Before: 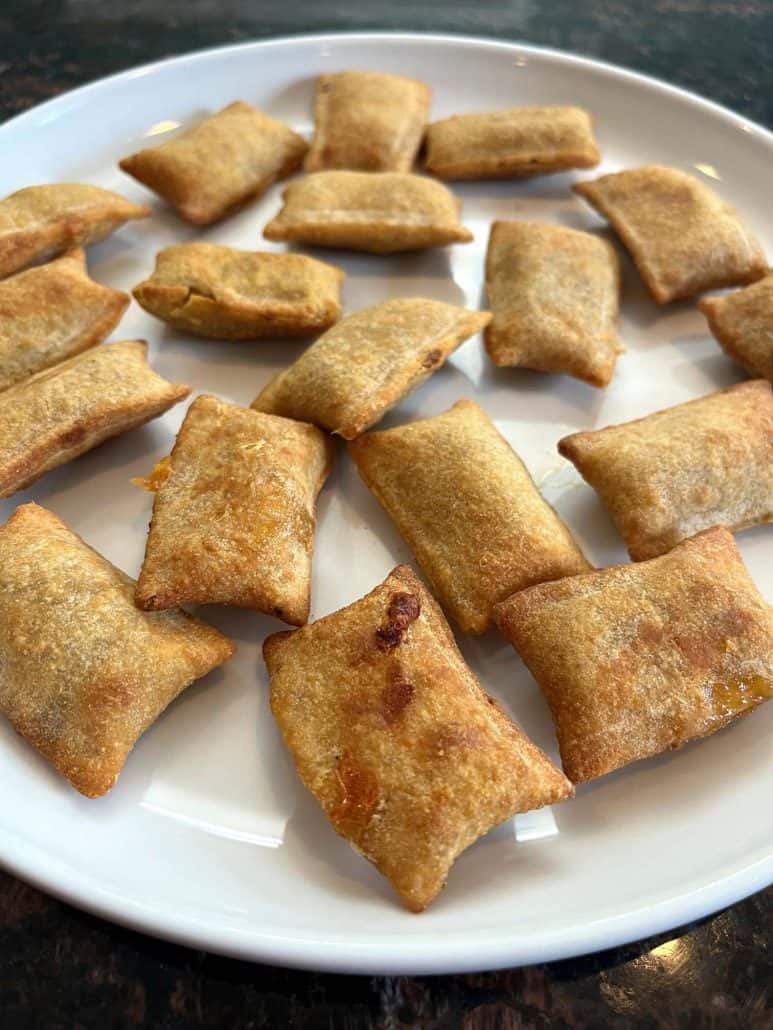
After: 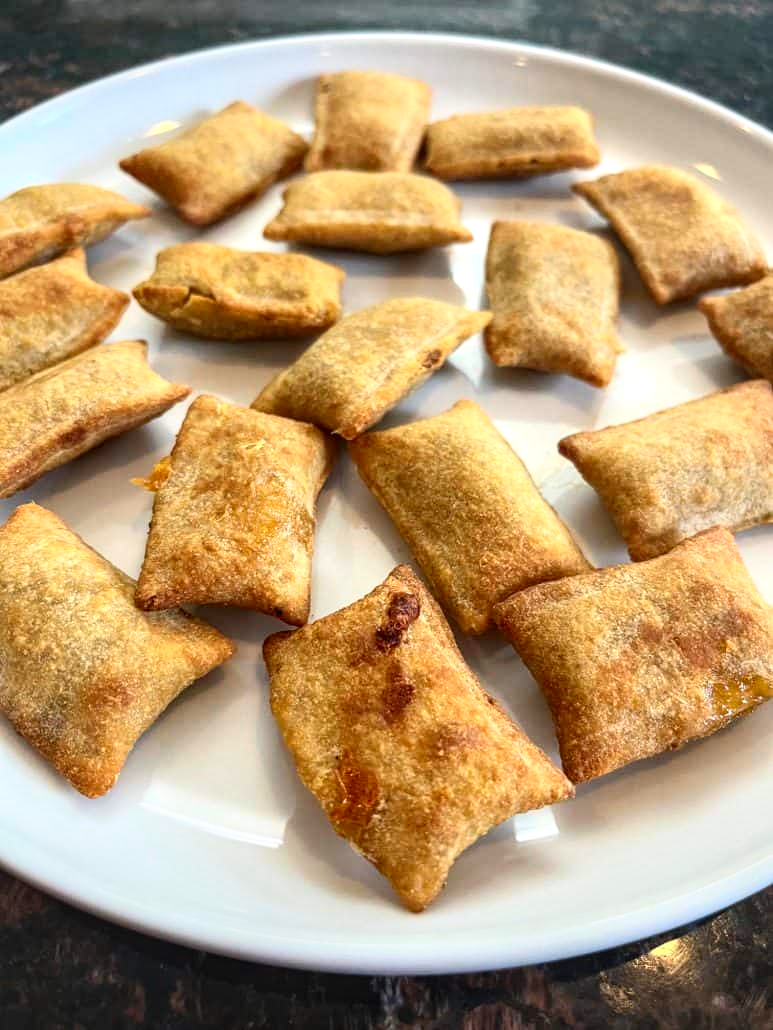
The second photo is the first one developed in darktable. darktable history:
contrast brightness saturation: contrast 0.204, brightness 0.157, saturation 0.223
local contrast: detail 130%
